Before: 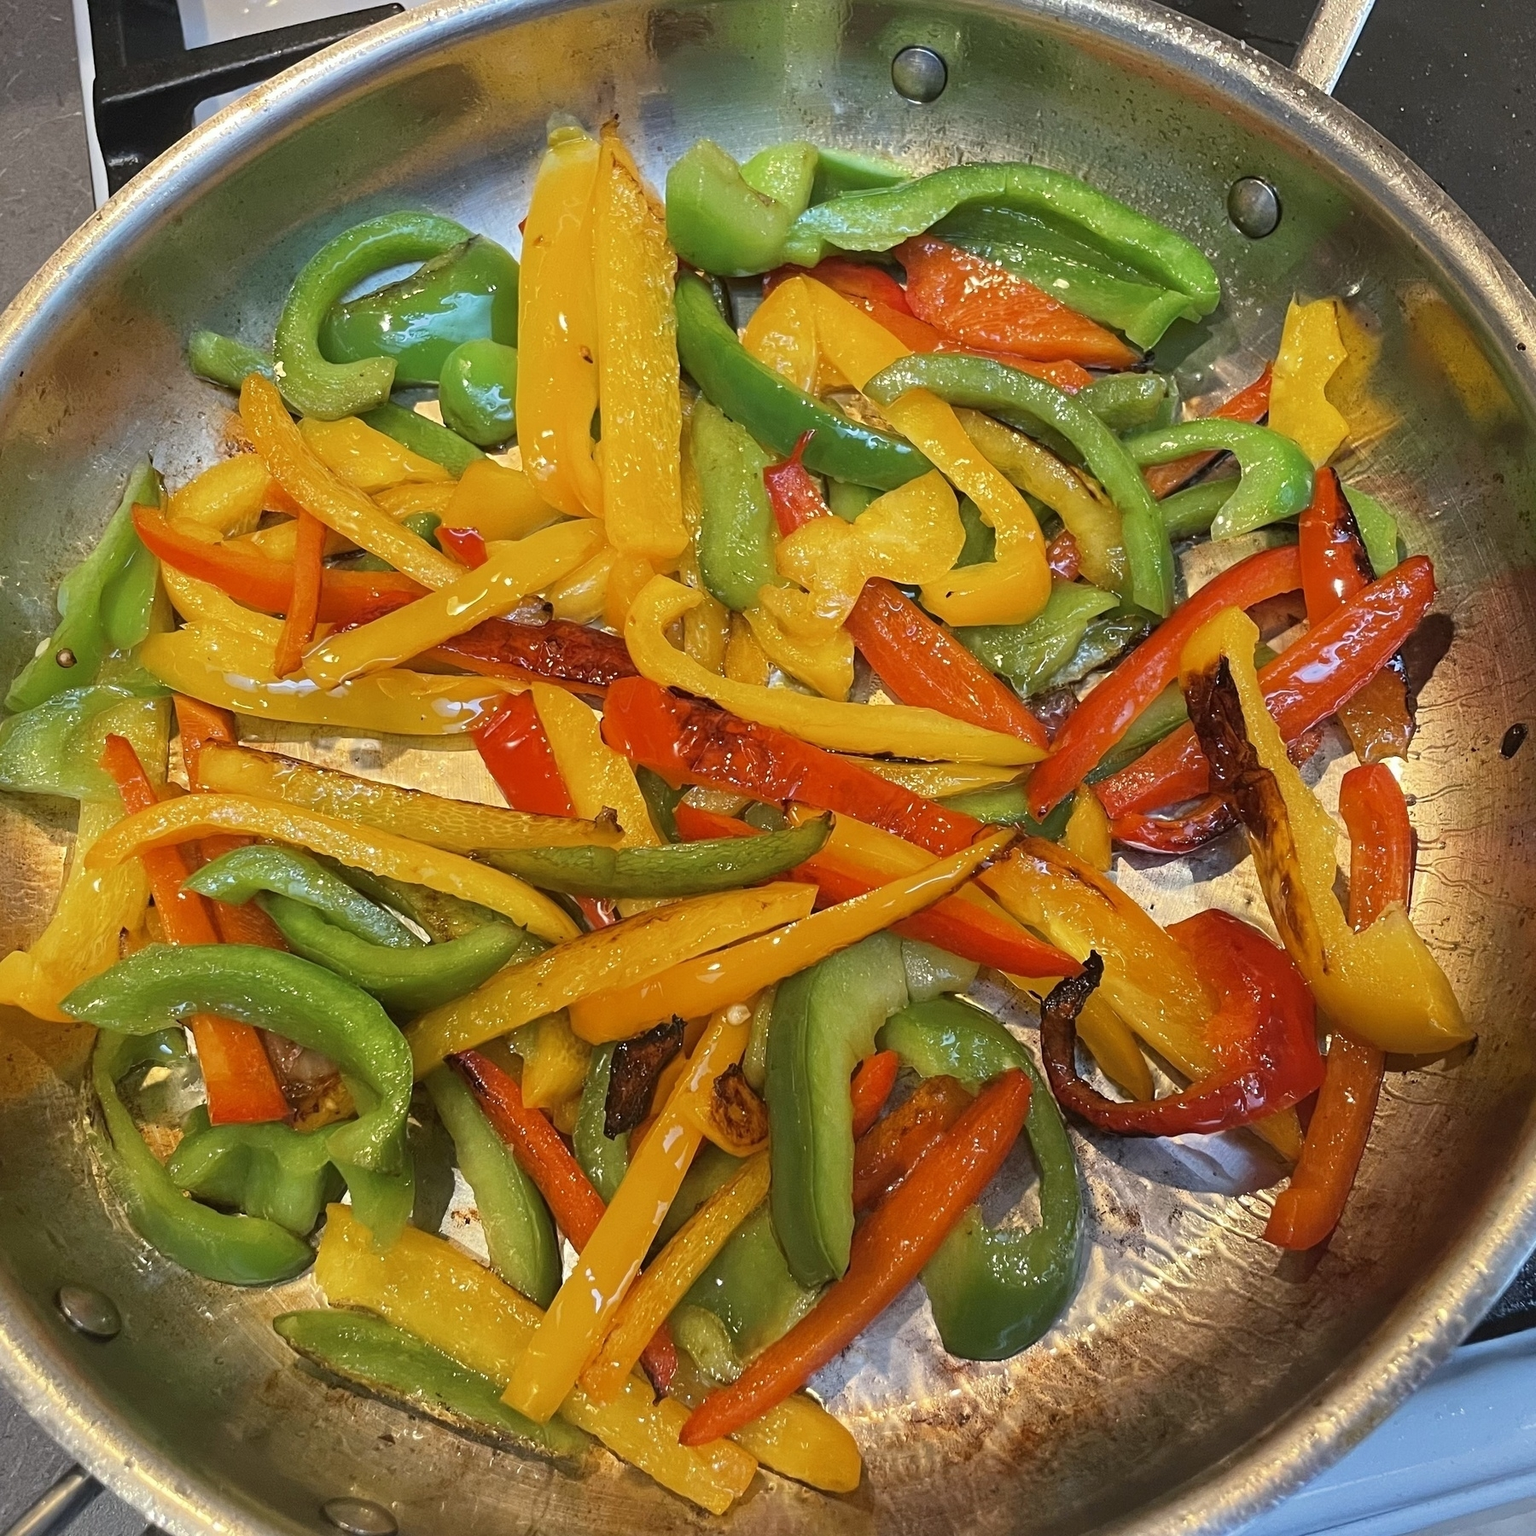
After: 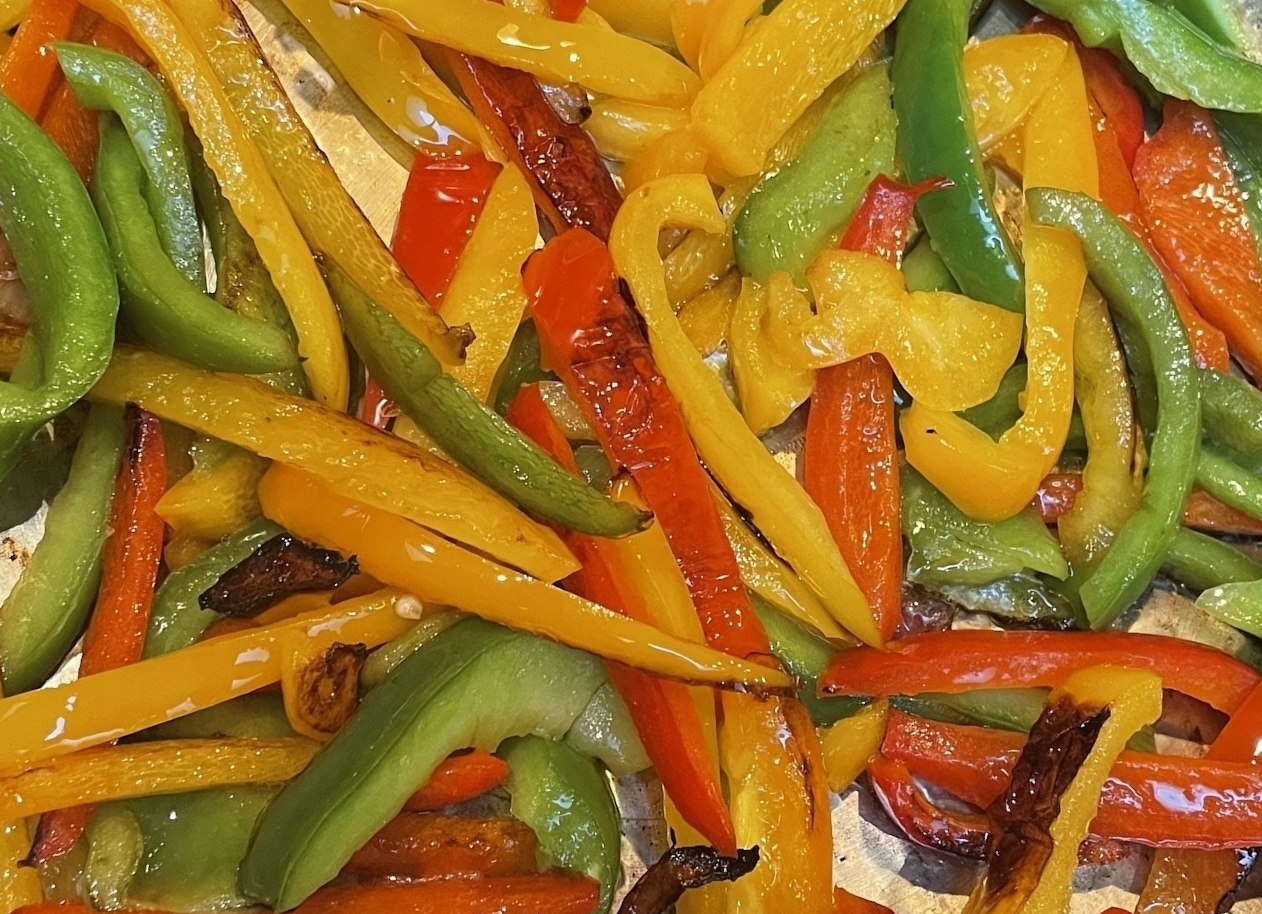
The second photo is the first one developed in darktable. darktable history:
crop and rotate: angle -44.64°, top 16.499%, right 0.786%, bottom 11.632%
